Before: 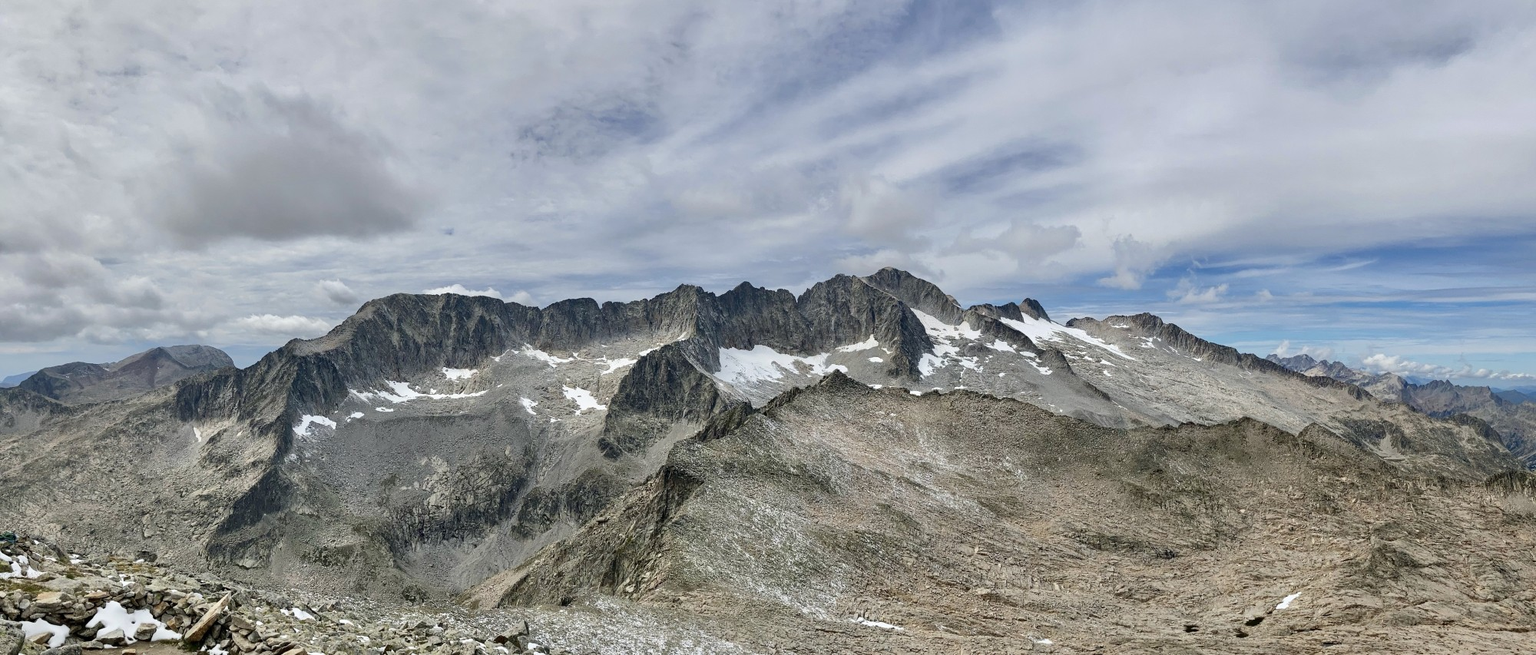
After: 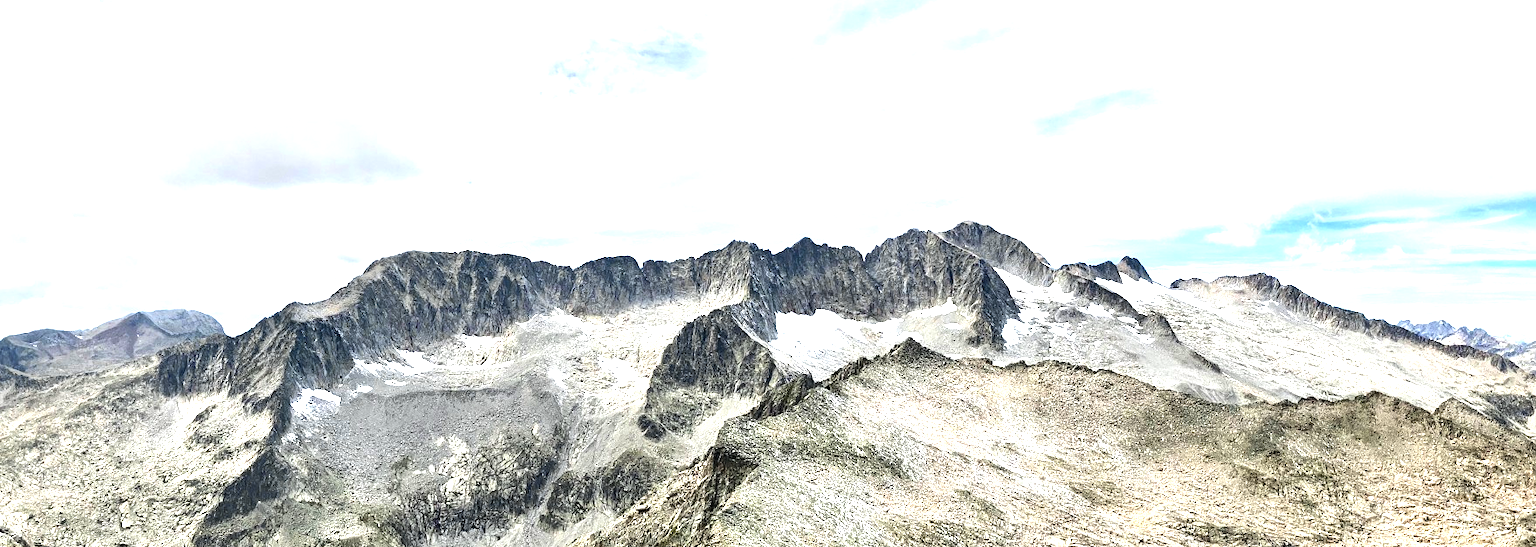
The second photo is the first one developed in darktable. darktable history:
tone equalizer: -8 EV -0.75 EV, -7 EV -0.7 EV, -6 EV -0.6 EV, -5 EV -0.4 EV, -3 EV 0.4 EV, -2 EV 0.6 EV, -1 EV 0.7 EV, +0 EV 0.75 EV, edges refinement/feathering 500, mask exposure compensation -1.57 EV, preserve details no
exposure: black level correction 0, exposure 1 EV, compensate exposure bias true, compensate highlight preservation false
color zones: curves: ch0 [(0.004, 0.305) (0.261, 0.623) (0.389, 0.399) (0.708, 0.571) (0.947, 0.34)]; ch1 [(0.025, 0.645) (0.229, 0.584) (0.326, 0.551) (0.484, 0.262) (0.757, 0.643)]
crop and rotate: left 2.425%, top 11.305%, right 9.6%, bottom 15.08%
